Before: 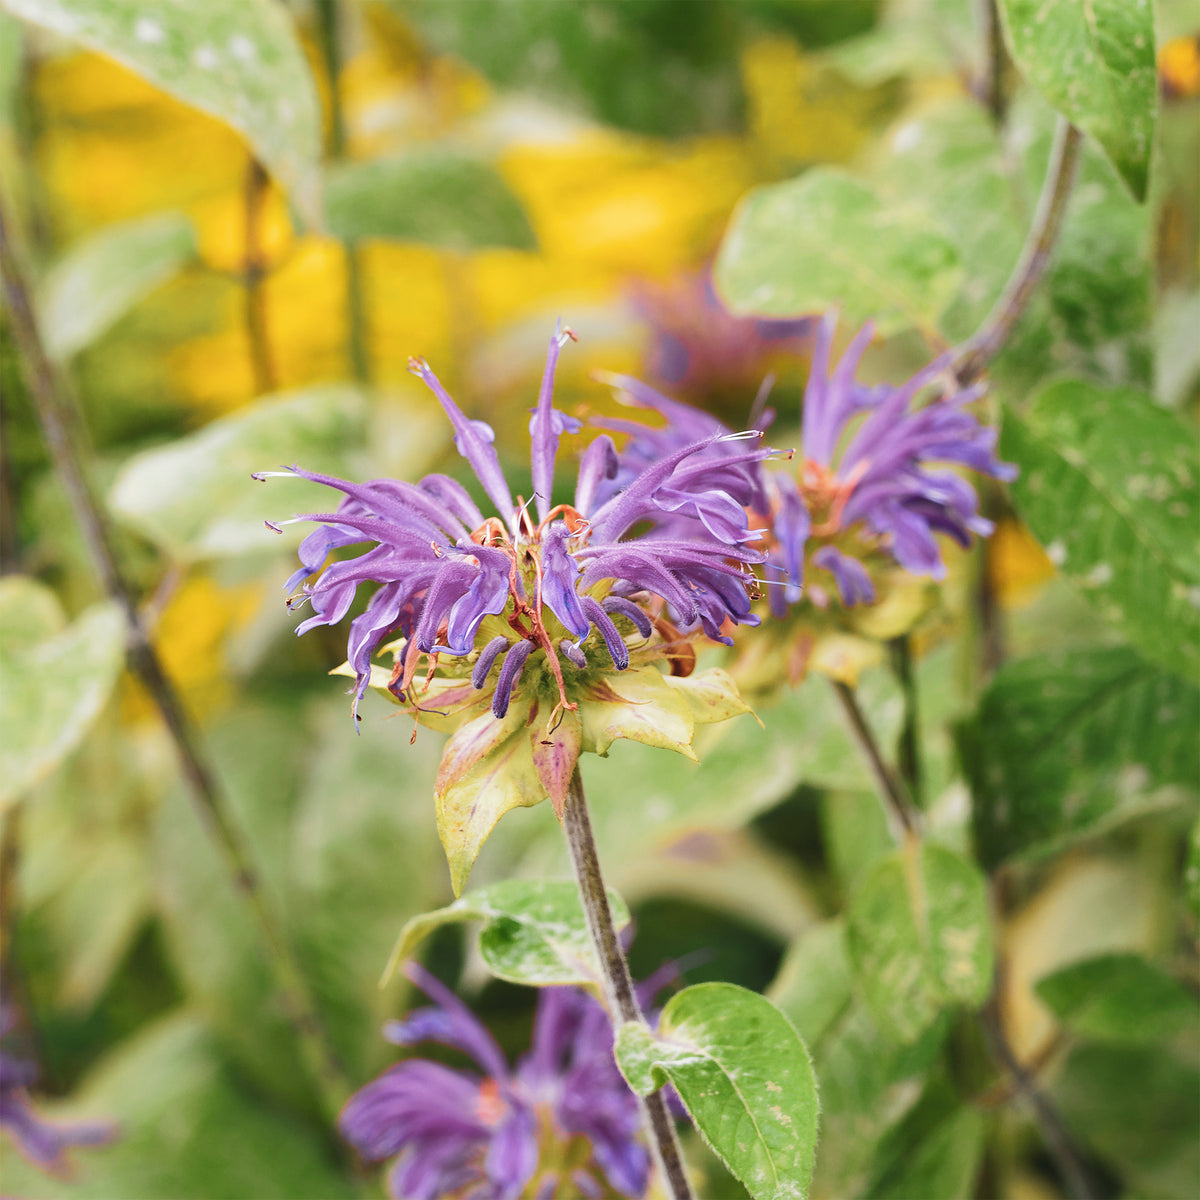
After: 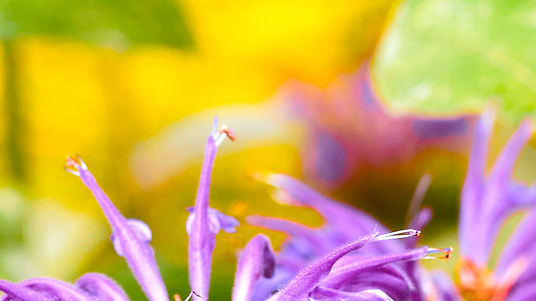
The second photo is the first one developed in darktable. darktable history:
color balance rgb: linear chroma grading › global chroma 15%, perceptual saturation grading › global saturation 30%
crop: left 28.64%, top 16.832%, right 26.637%, bottom 58.055%
tone equalizer: -8 EV -0.417 EV, -7 EV -0.389 EV, -6 EV -0.333 EV, -5 EV -0.222 EV, -3 EV 0.222 EV, -2 EV 0.333 EV, -1 EV 0.389 EV, +0 EV 0.417 EV, edges refinement/feathering 500, mask exposure compensation -1.57 EV, preserve details no
color balance: lift [1, 1.015, 1.004, 0.985], gamma [1, 0.958, 0.971, 1.042], gain [1, 0.956, 0.977, 1.044]
